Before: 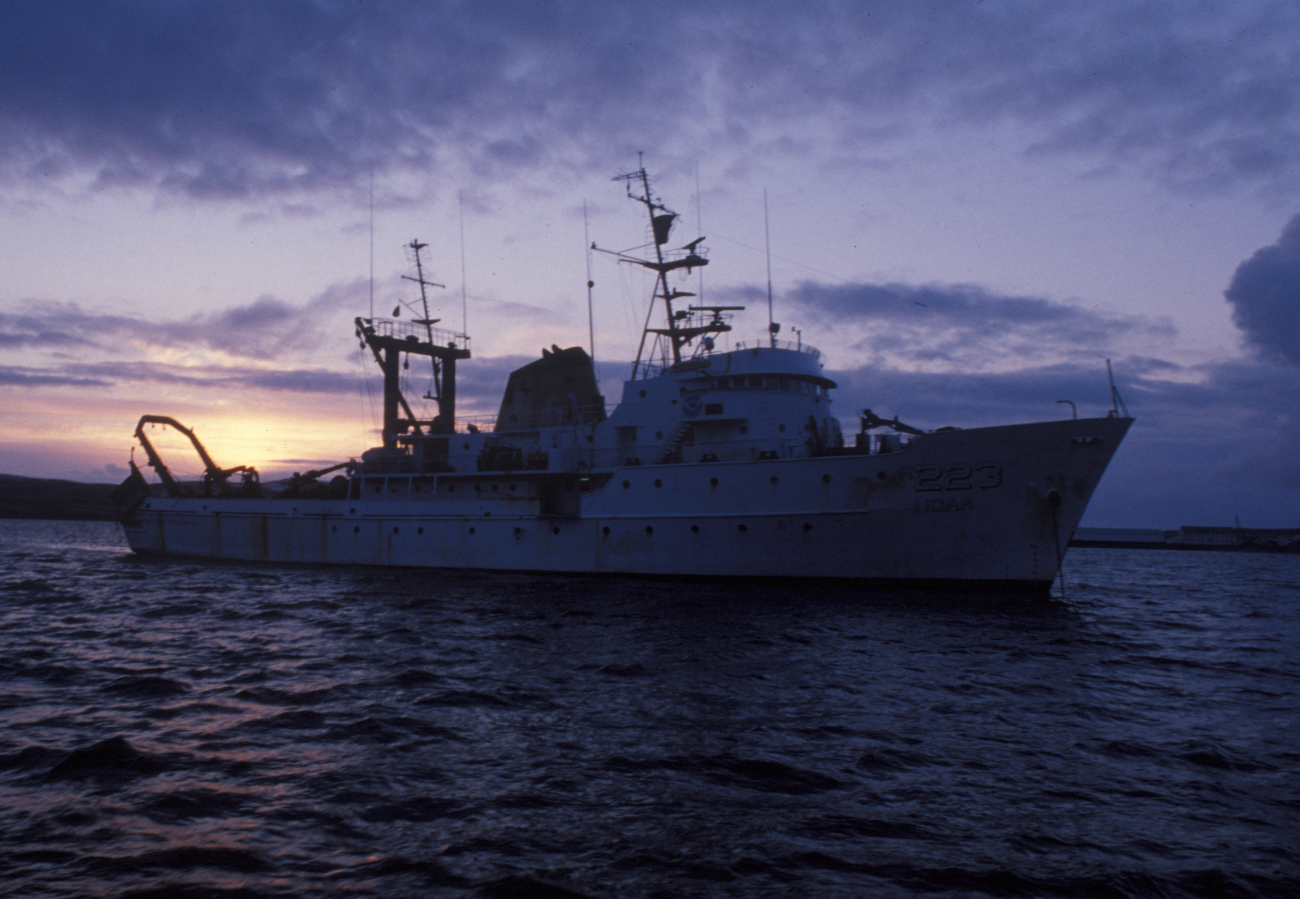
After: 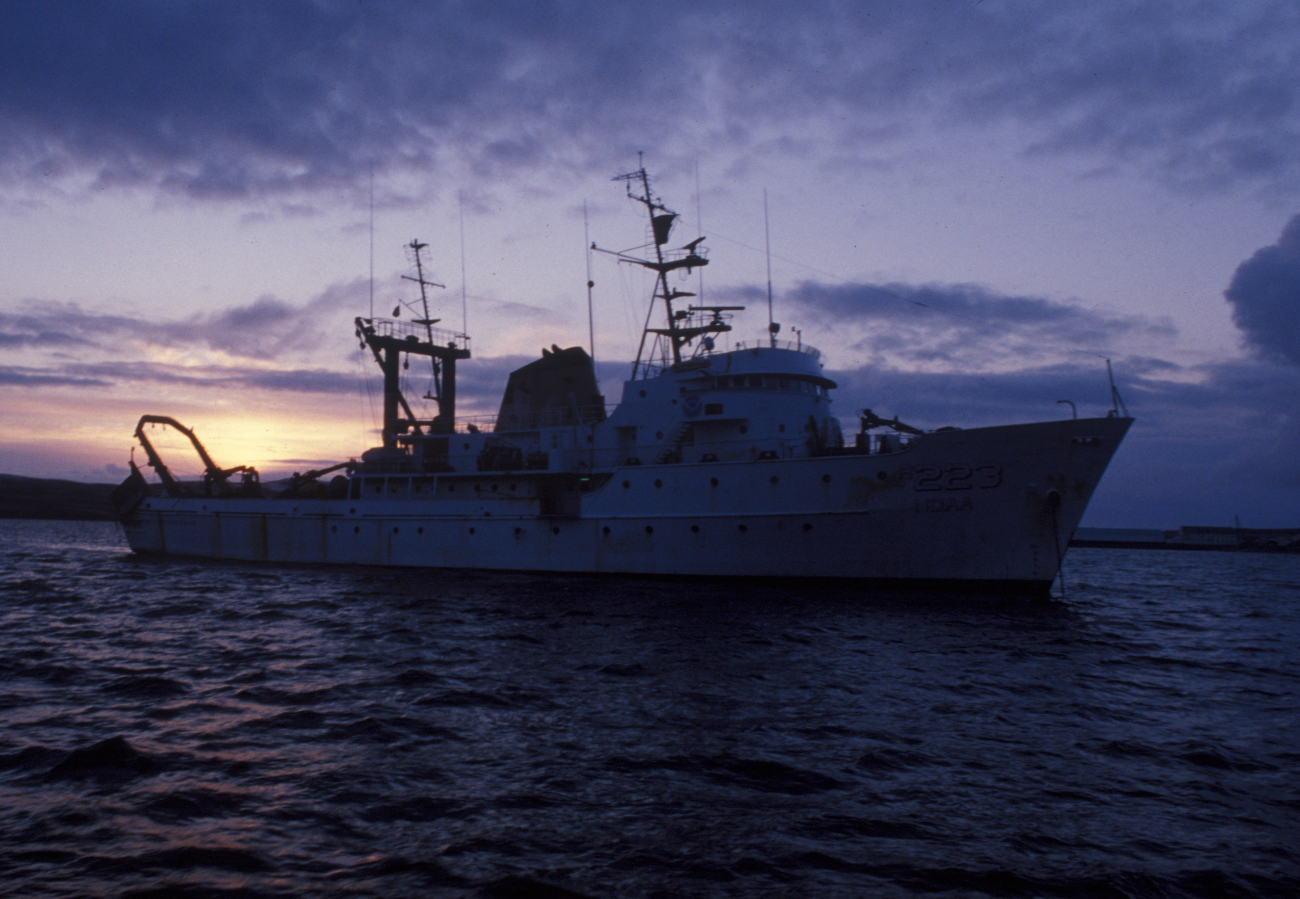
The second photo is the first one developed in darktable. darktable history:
contrast brightness saturation: contrast 0.028, brightness -0.044
